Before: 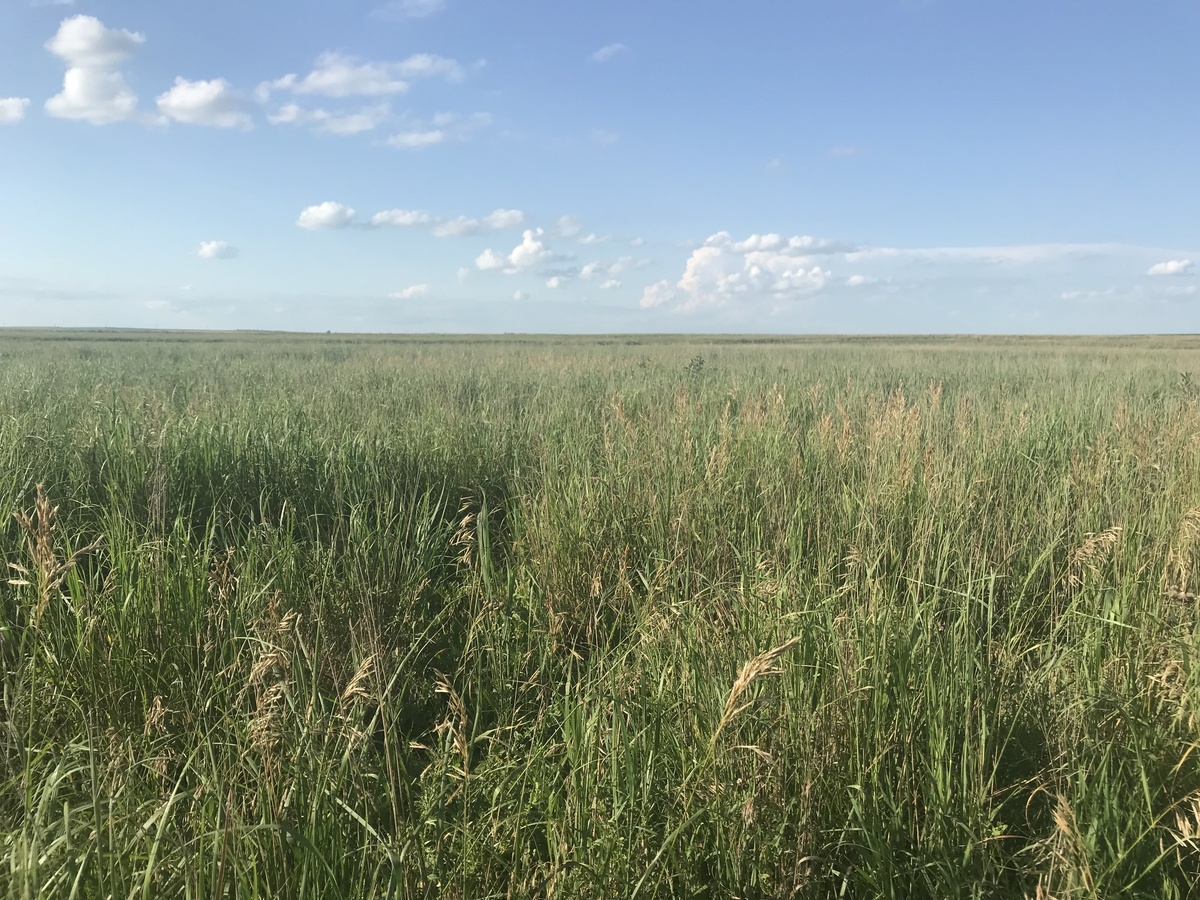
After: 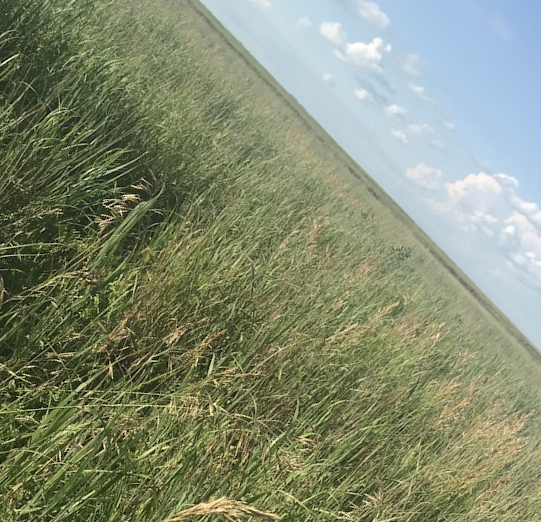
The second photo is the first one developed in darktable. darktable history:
crop and rotate: angle -45.7°, top 16.6%, right 0.932%, bottom 11.671%
